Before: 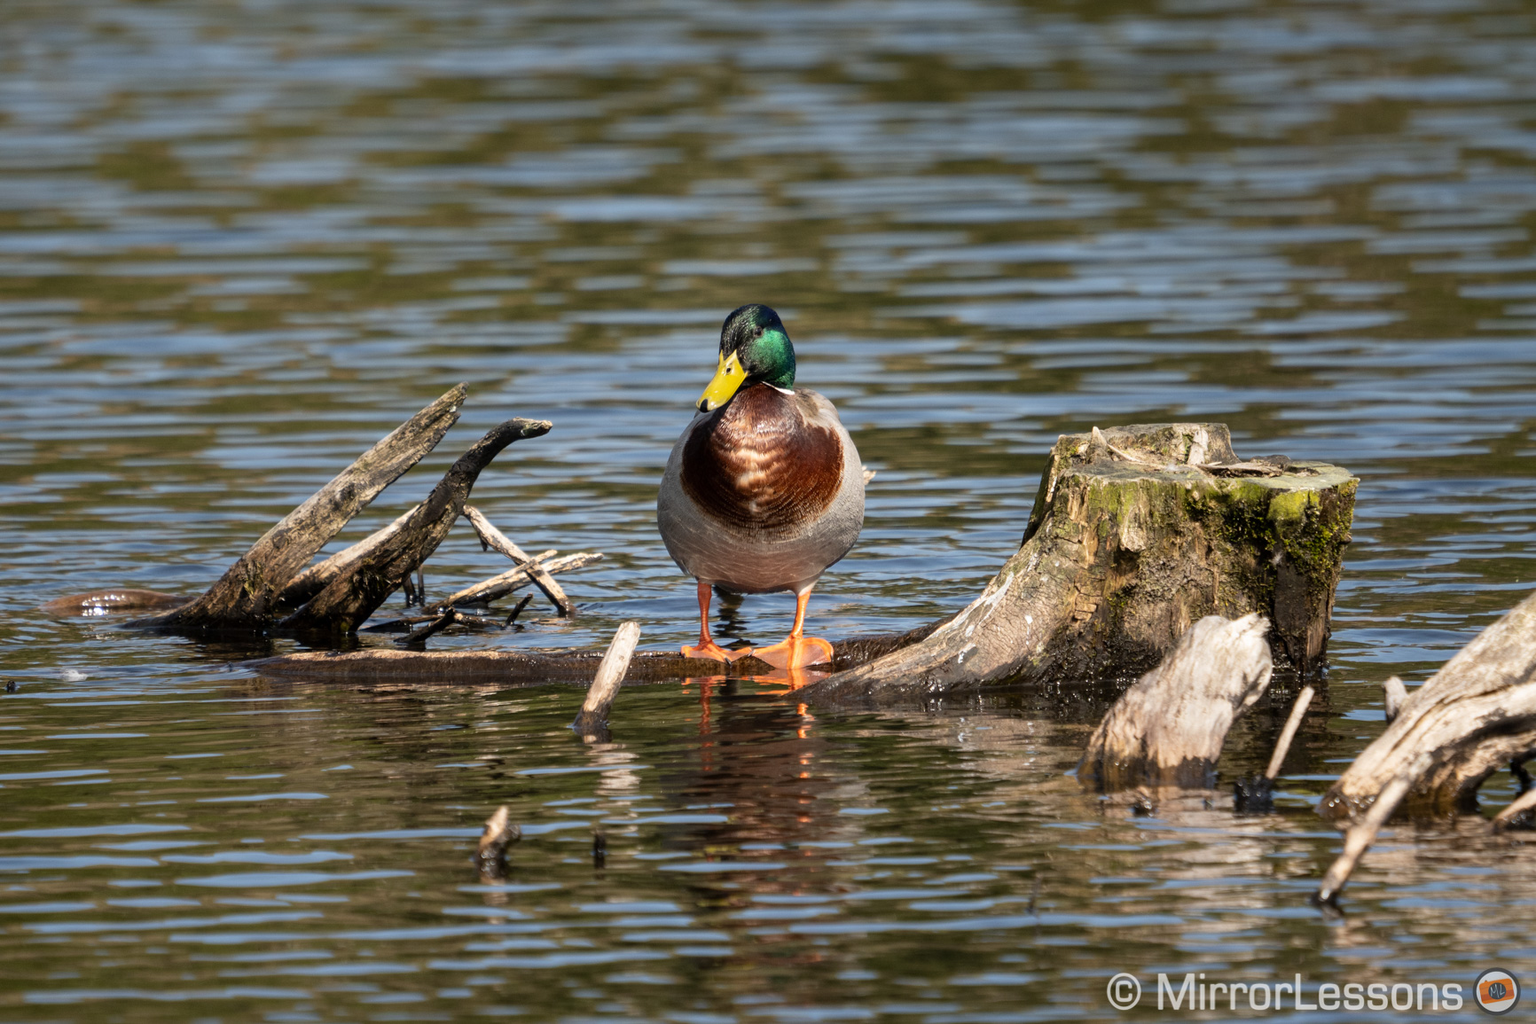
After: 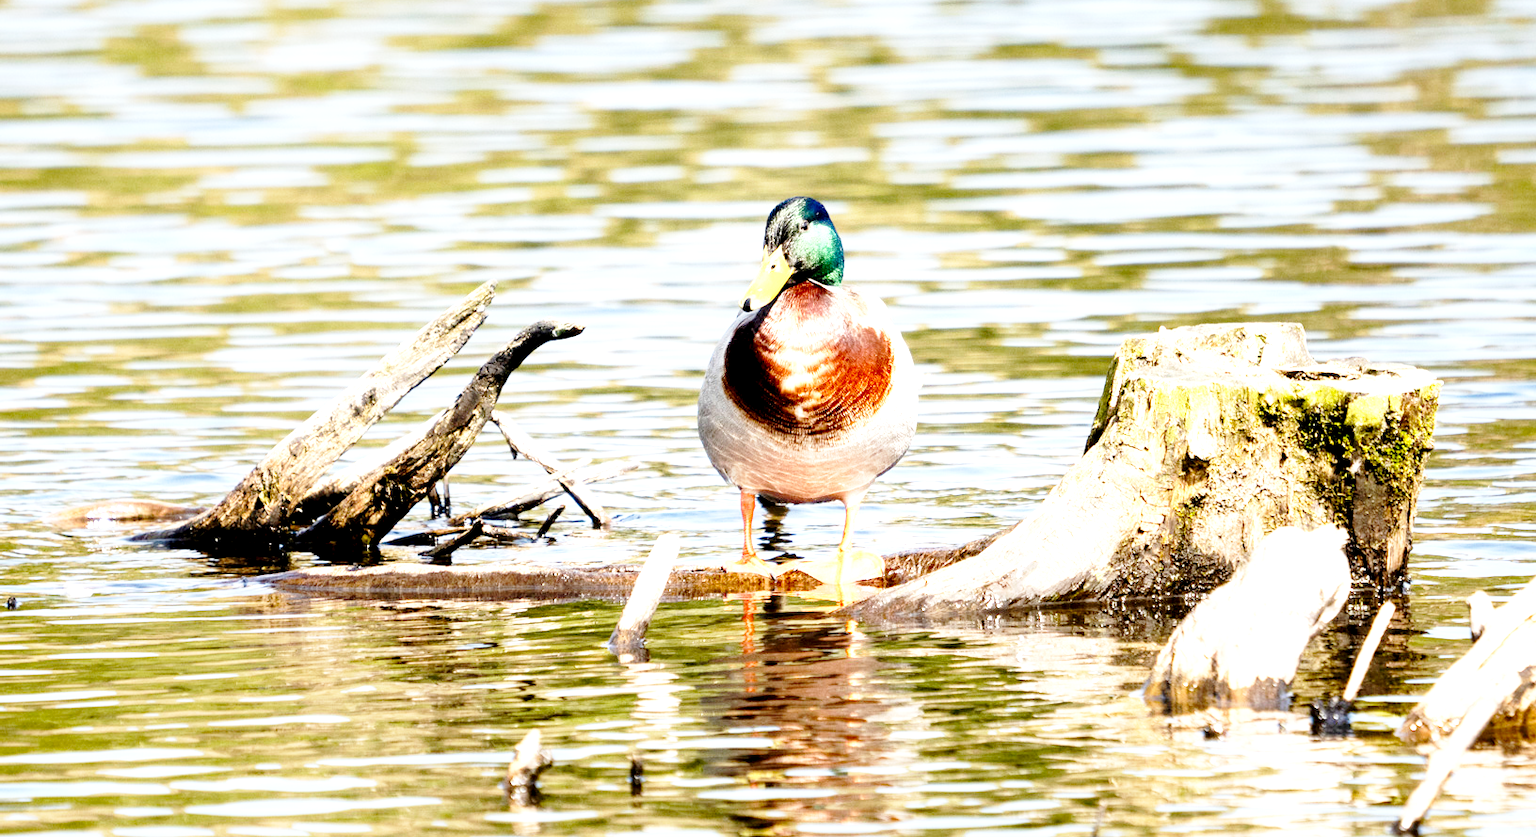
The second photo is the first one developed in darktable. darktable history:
base curve: curves: ch0 [(0, 0) (0.028, 0.03) (0.121, 0.232) (0.46, 0.748) (0.859, 0.968) (1, 1)], preserve colors none
exposure: black level correction 0.005, exposure 2.084 EV, compensate highlight preservation false
crop and rotate: angle 0.03°, top 11.643%, right 5.651%, bottom 11.189%
